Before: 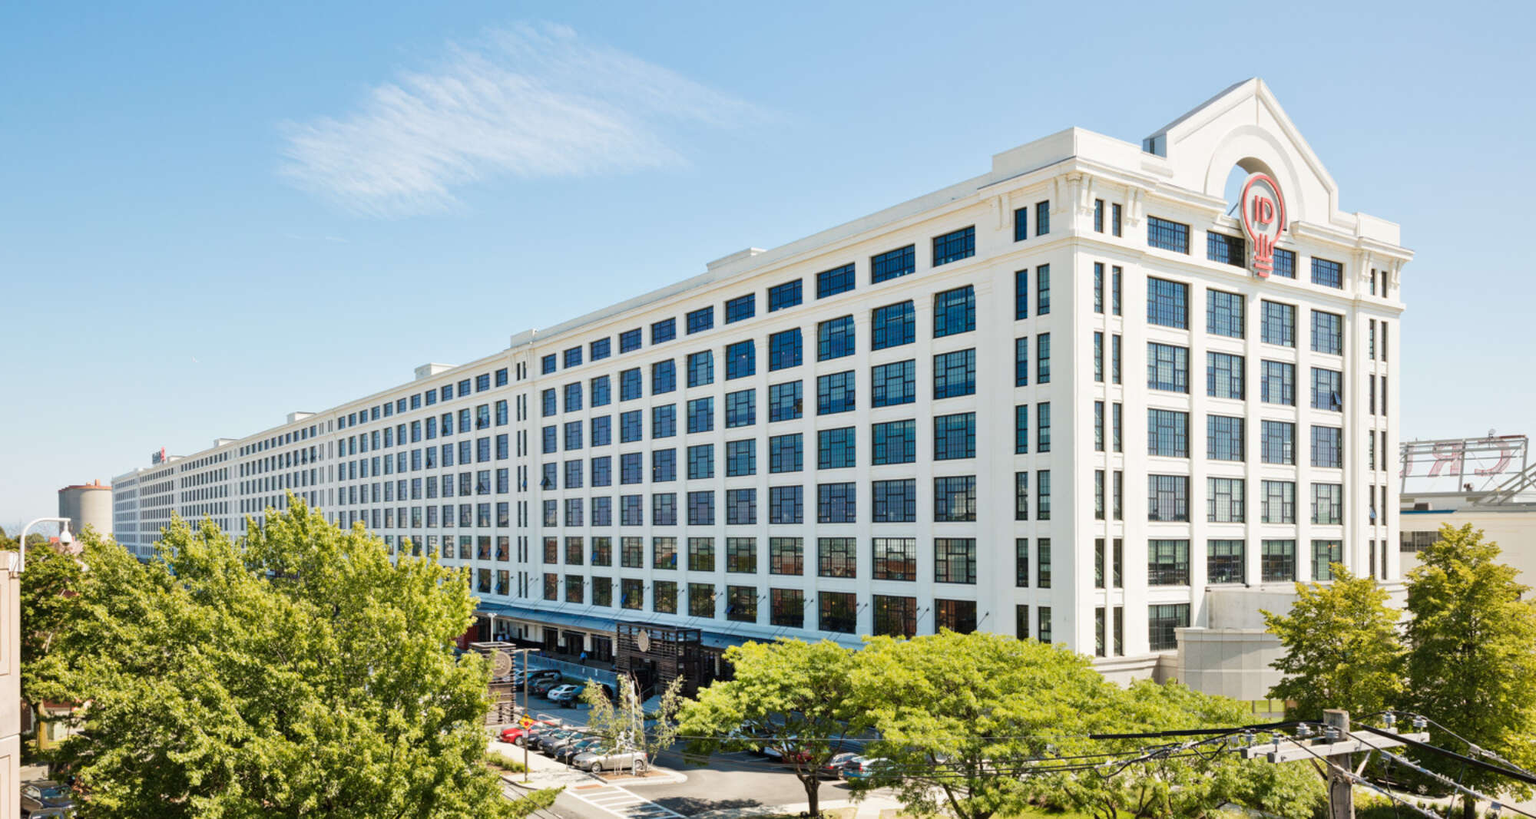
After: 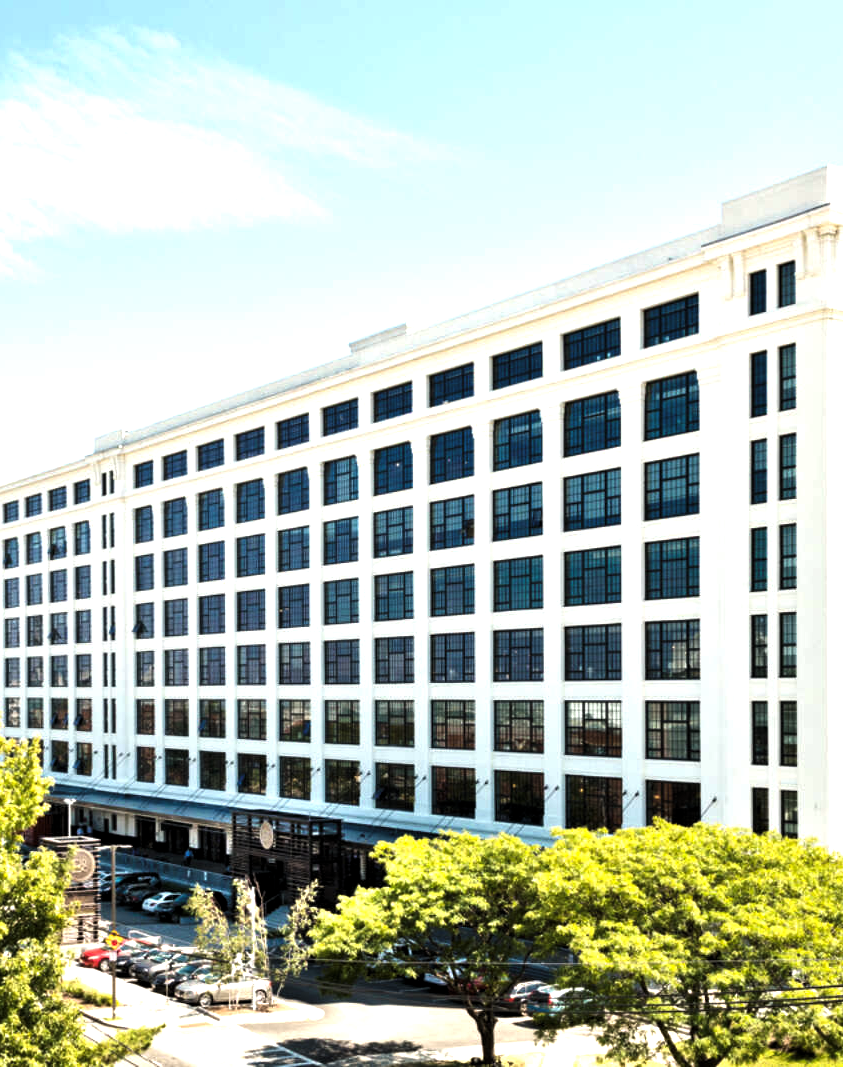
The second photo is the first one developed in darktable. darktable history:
white balance: red 1.009, blue 0.985
levels: levels [0.044, 0.475, 0.791]
crop: left 28.583%, right 29.231%
